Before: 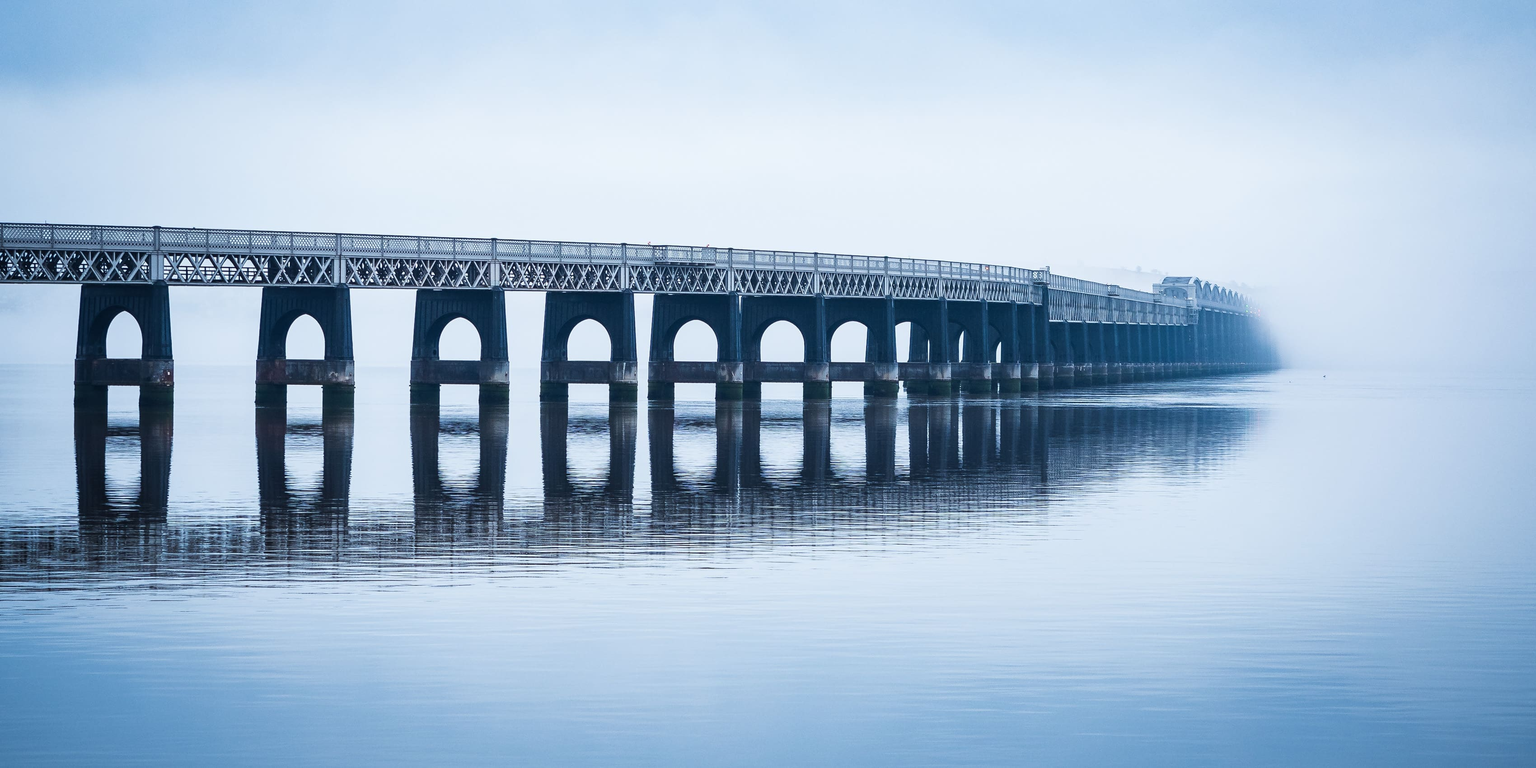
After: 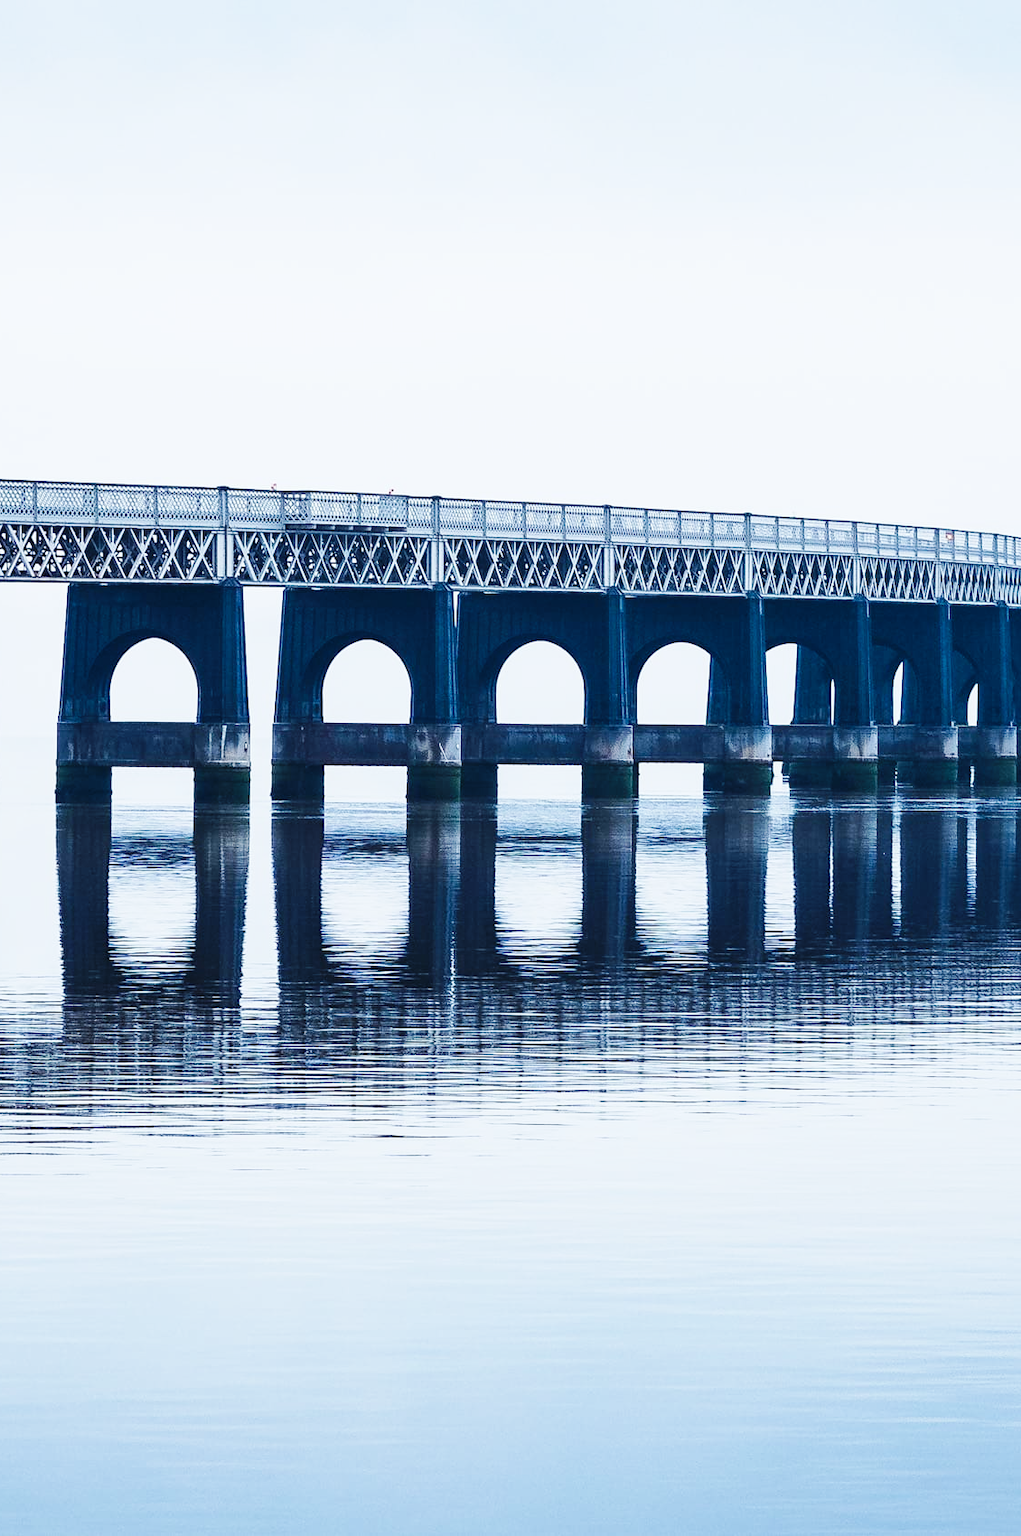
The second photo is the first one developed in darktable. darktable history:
base curve: curves: ch0 [(0, 0) (0.032, 0.025) (0.121, 0.166) (0.206, 0.329) (0.605, 0.79) (1, 1)], preserve colors none
crop: left 33.36%, right 33.36%
